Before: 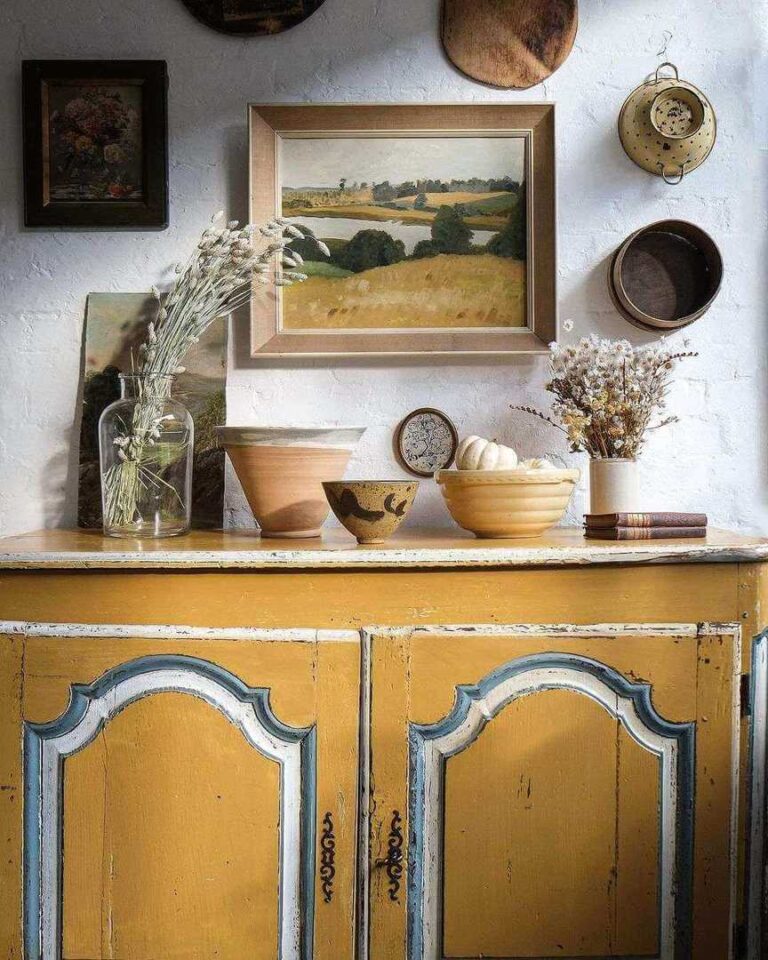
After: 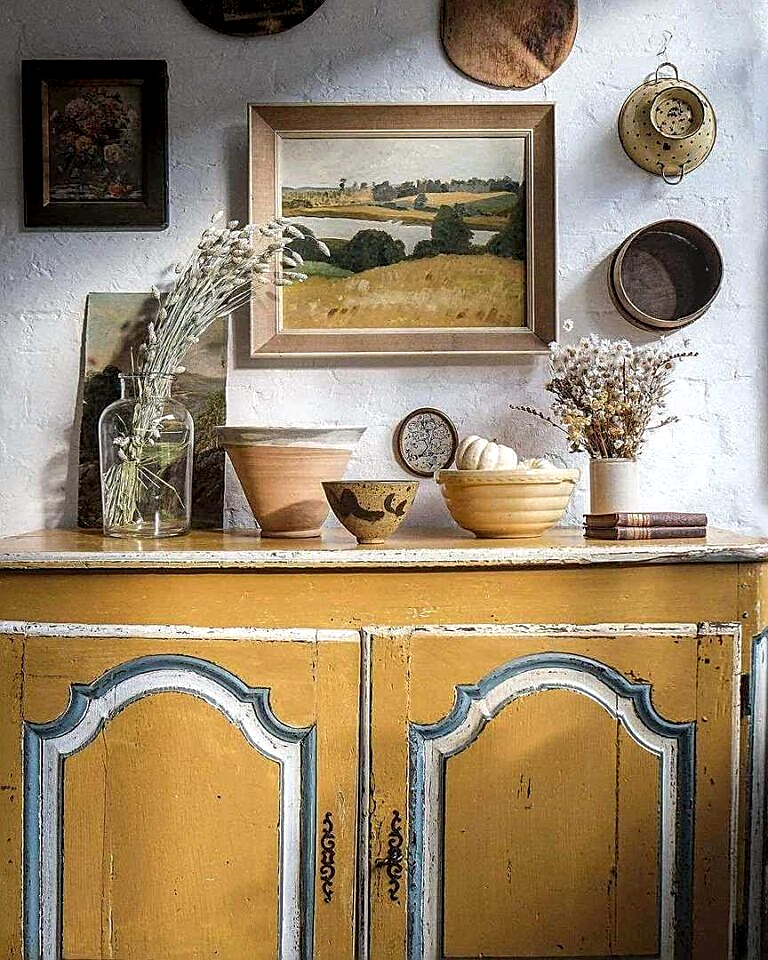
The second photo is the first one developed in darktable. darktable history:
local contrast: detail 130%
sharpen: radius 1.4, amount 1.25, threshold 0.7
